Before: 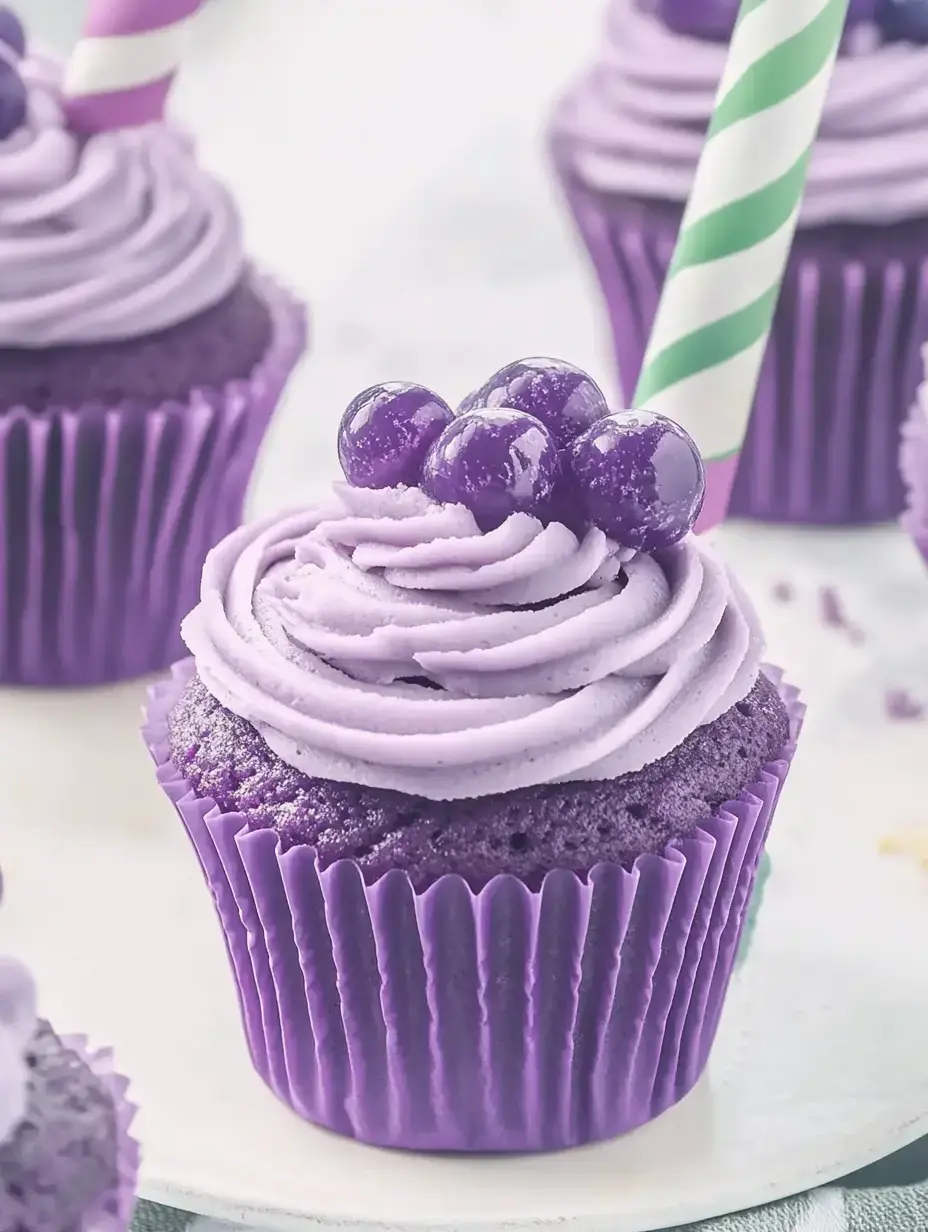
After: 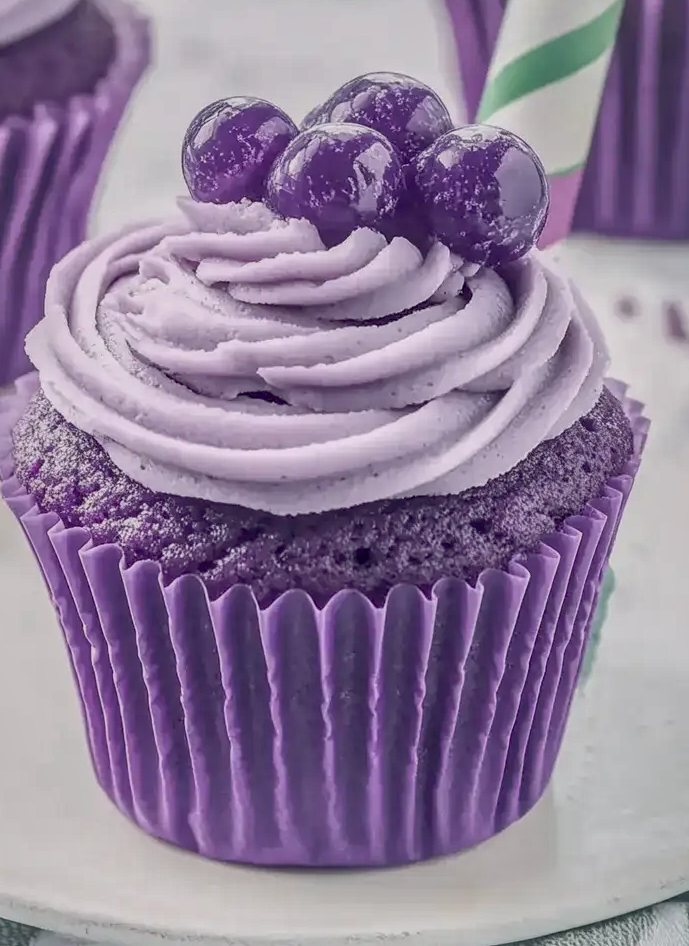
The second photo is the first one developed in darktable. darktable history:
shadows and highlights: on, module defaults
local contrast: highlights 103%, shadows 98%, detail 201%, midtone range 0.2
crop: left 16.866%, top 23.2%, right 8.847%
exposure: black level correction 0.011, exposure -0.472 EV, compensate exposure bias true, compensate highlight preservation false
